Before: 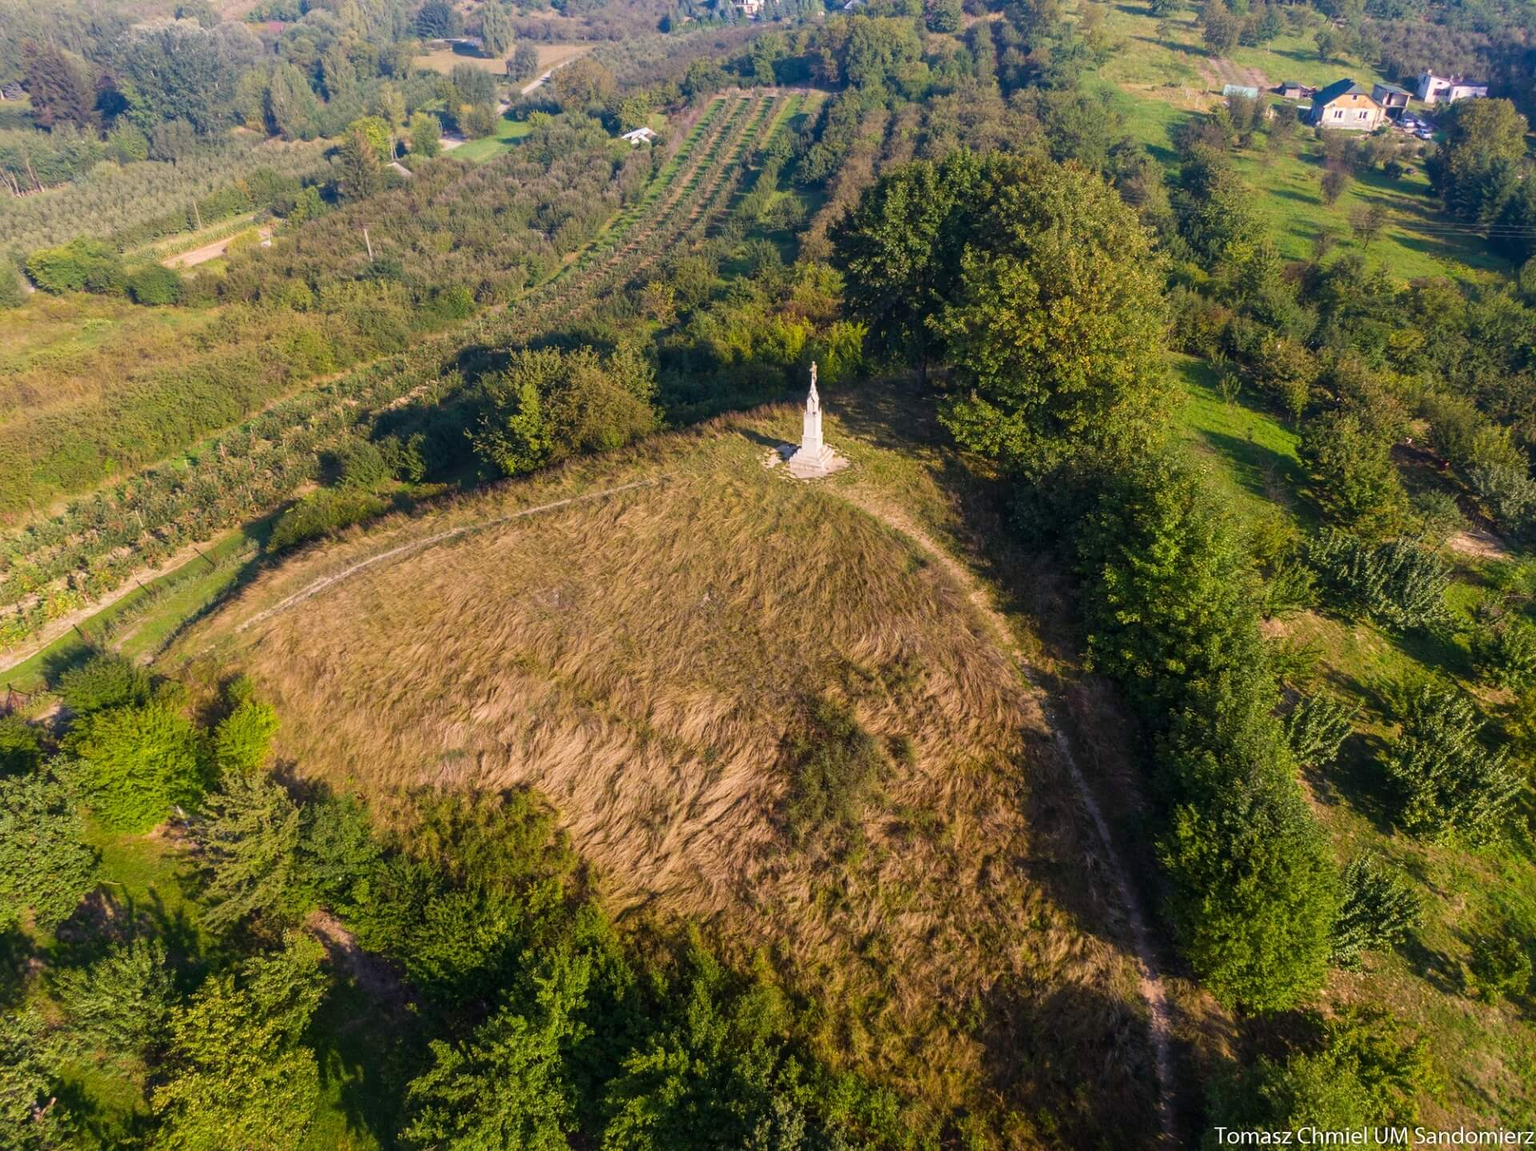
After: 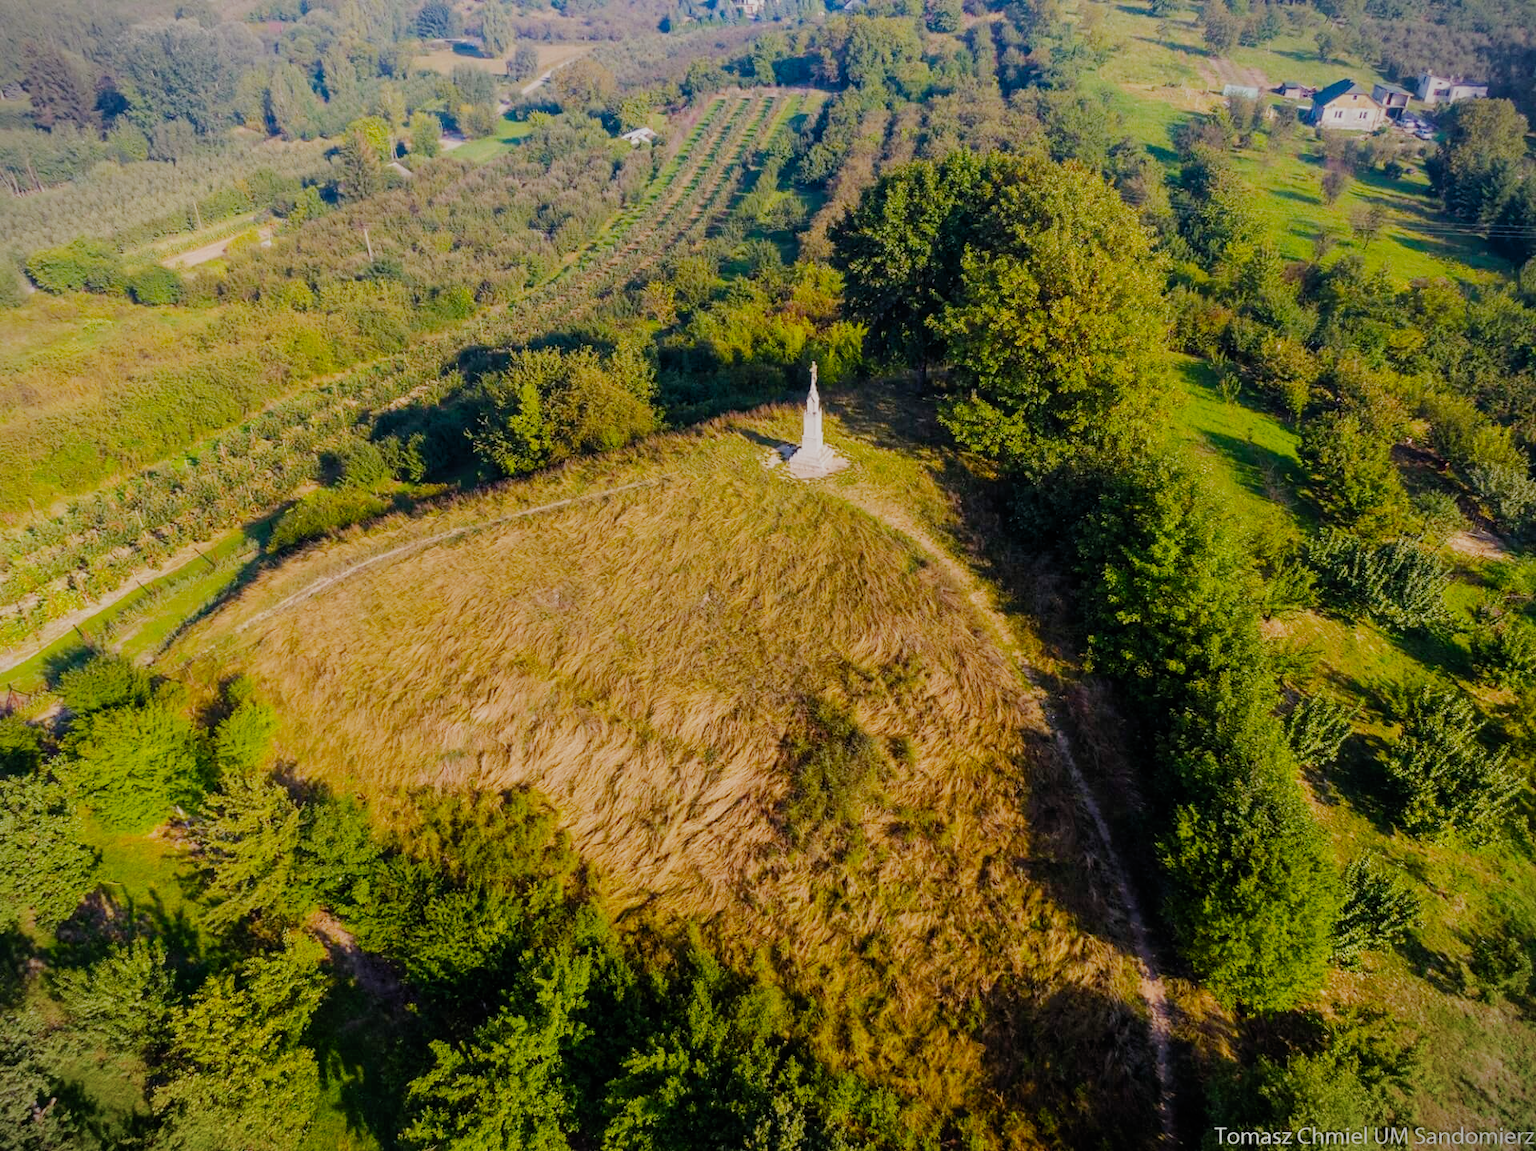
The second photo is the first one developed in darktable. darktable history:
color balance rgb: linear chroma grading › global chroma 1.109%, linear chroma grading › mid-tones -0.651%, perceptual saturation grading › global saturation 19.872%, perceptual brilliance grading › mid-tones 9.939%, perceptual brilliance grading › shadows 14.938%
vignetting: fall-off start 97.25%, width/height ratio 1.186
filmic rgb: black relative exposure -7.65 EV, white relative exposure 4.56 EV, hardness 3.61, add noise in highlights 0, preserve chrominance no, color science v3 (2019), use custom middle-gray values true, contrast in highlights soft
